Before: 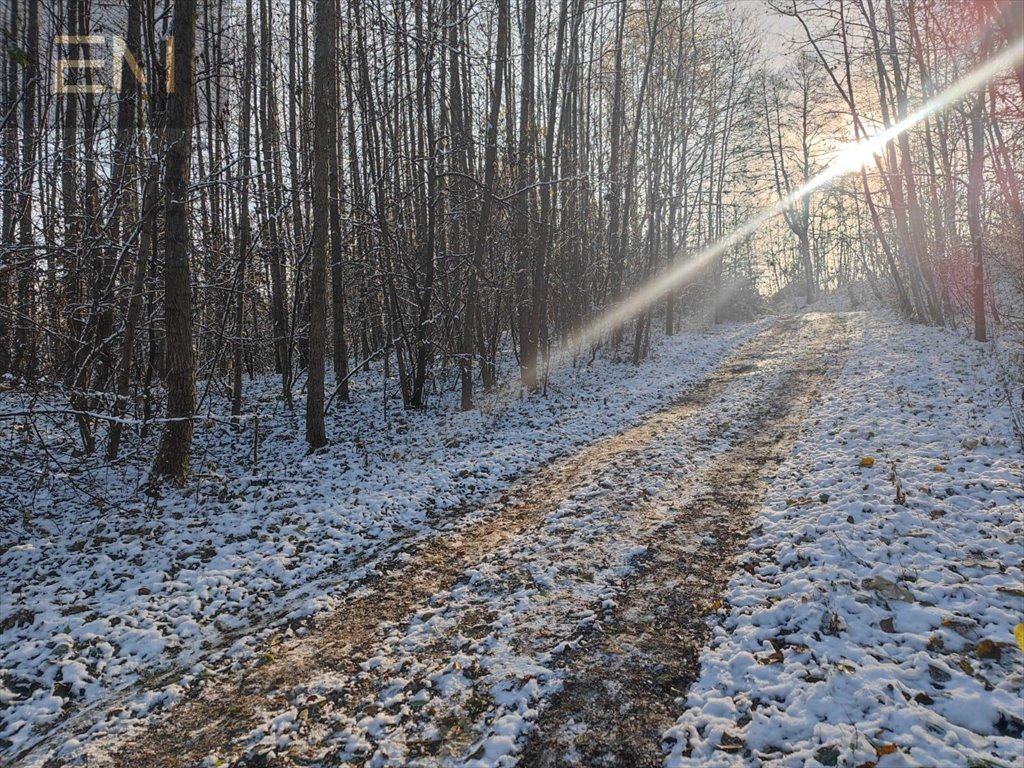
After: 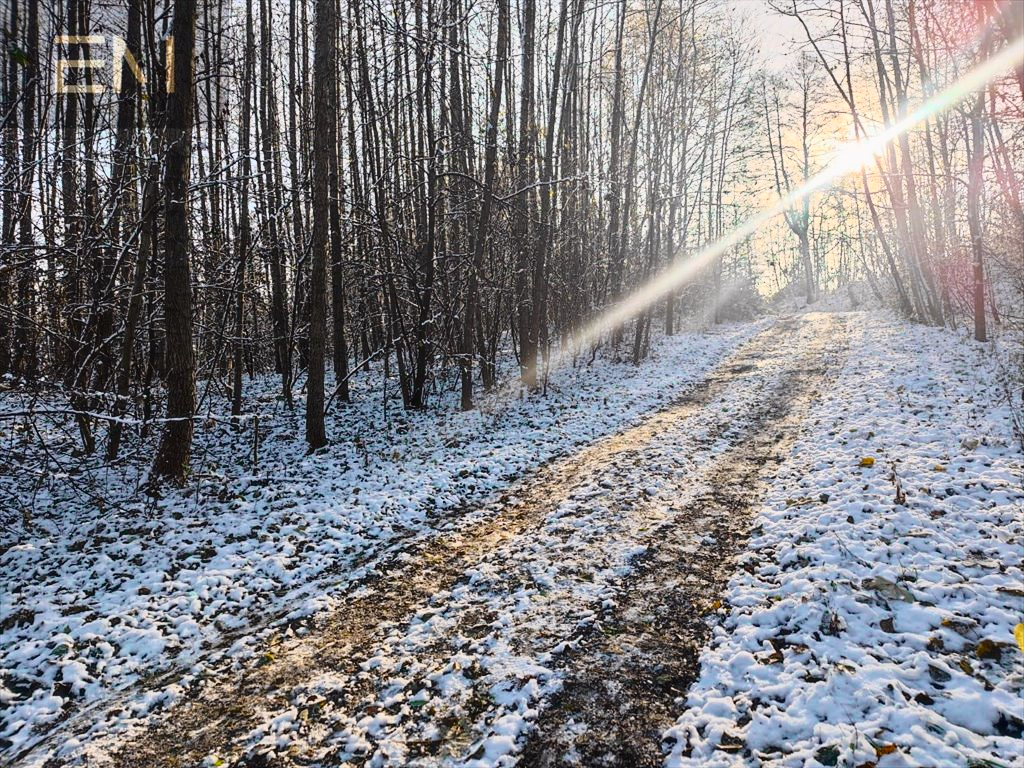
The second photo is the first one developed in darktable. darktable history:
tone curve: curves: ch0 [(0, 0) (0.187, 0.12) (0.392, 0.438) (0.704, 0.86) (0.858, 0.938) (1, 0.981)]; ch1 [(0, 0) (0.402, 0.36) (0.476, 0.456) (0.498, 0.501) (0.518, 0.521) (0.58, 0.598) (0.619, 0.663) (0.692, 0.744) (1, 1)]; ch2 [(0, 0) (0.427, 0.417) (0.483, 0.481) (0.503, 0.503) (0.526, 0.53) (0.563, 0.585) (0.626, 0.703) (0.699, 0.753) (0.997, 0.858)], color space Lab, independent channels
